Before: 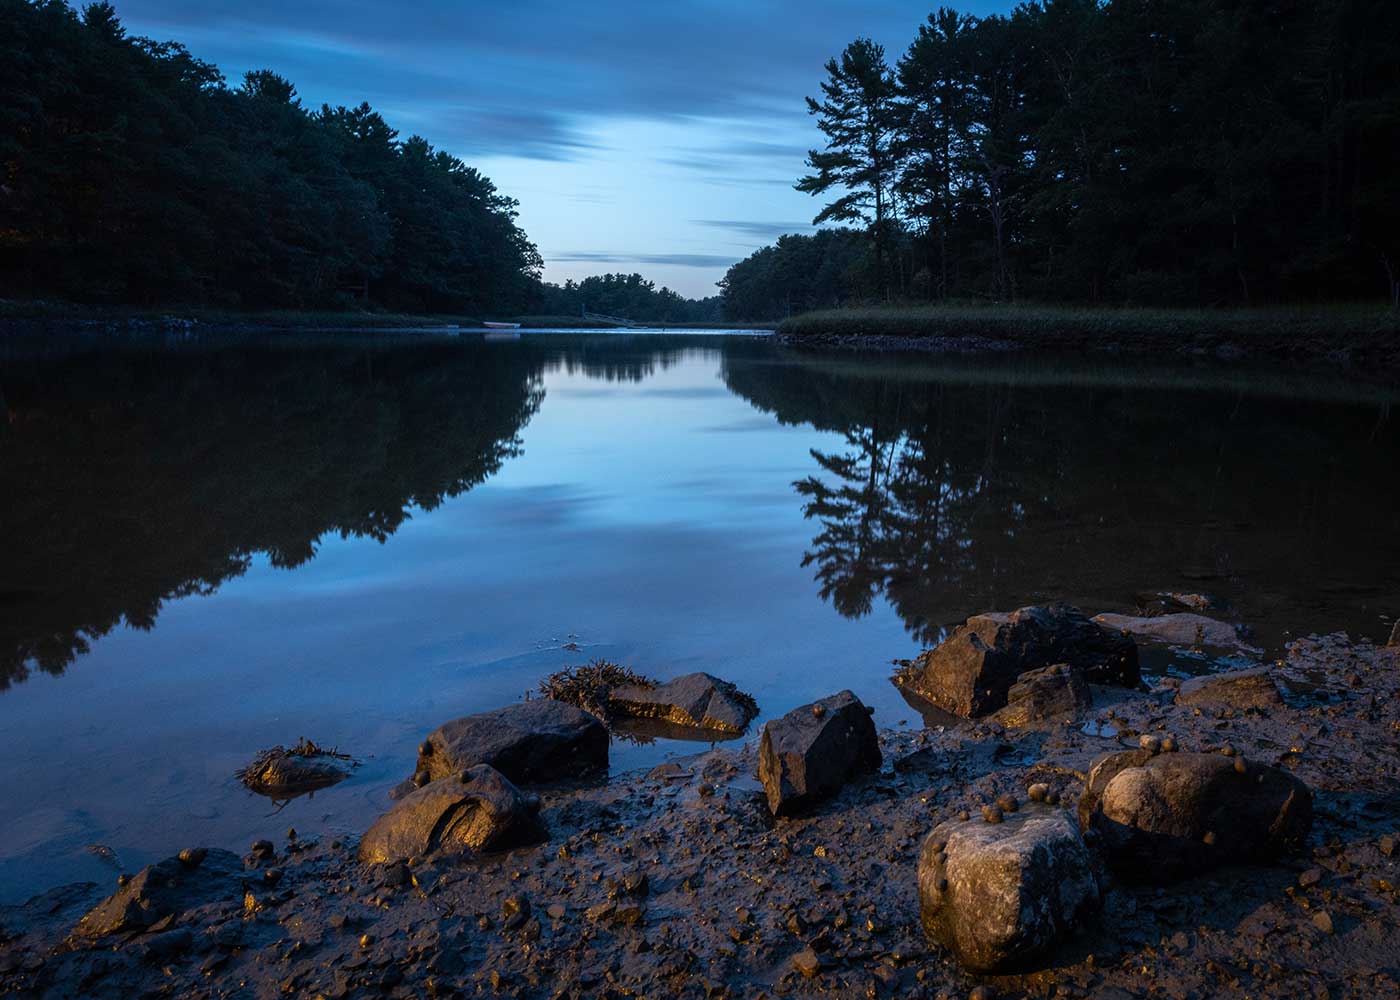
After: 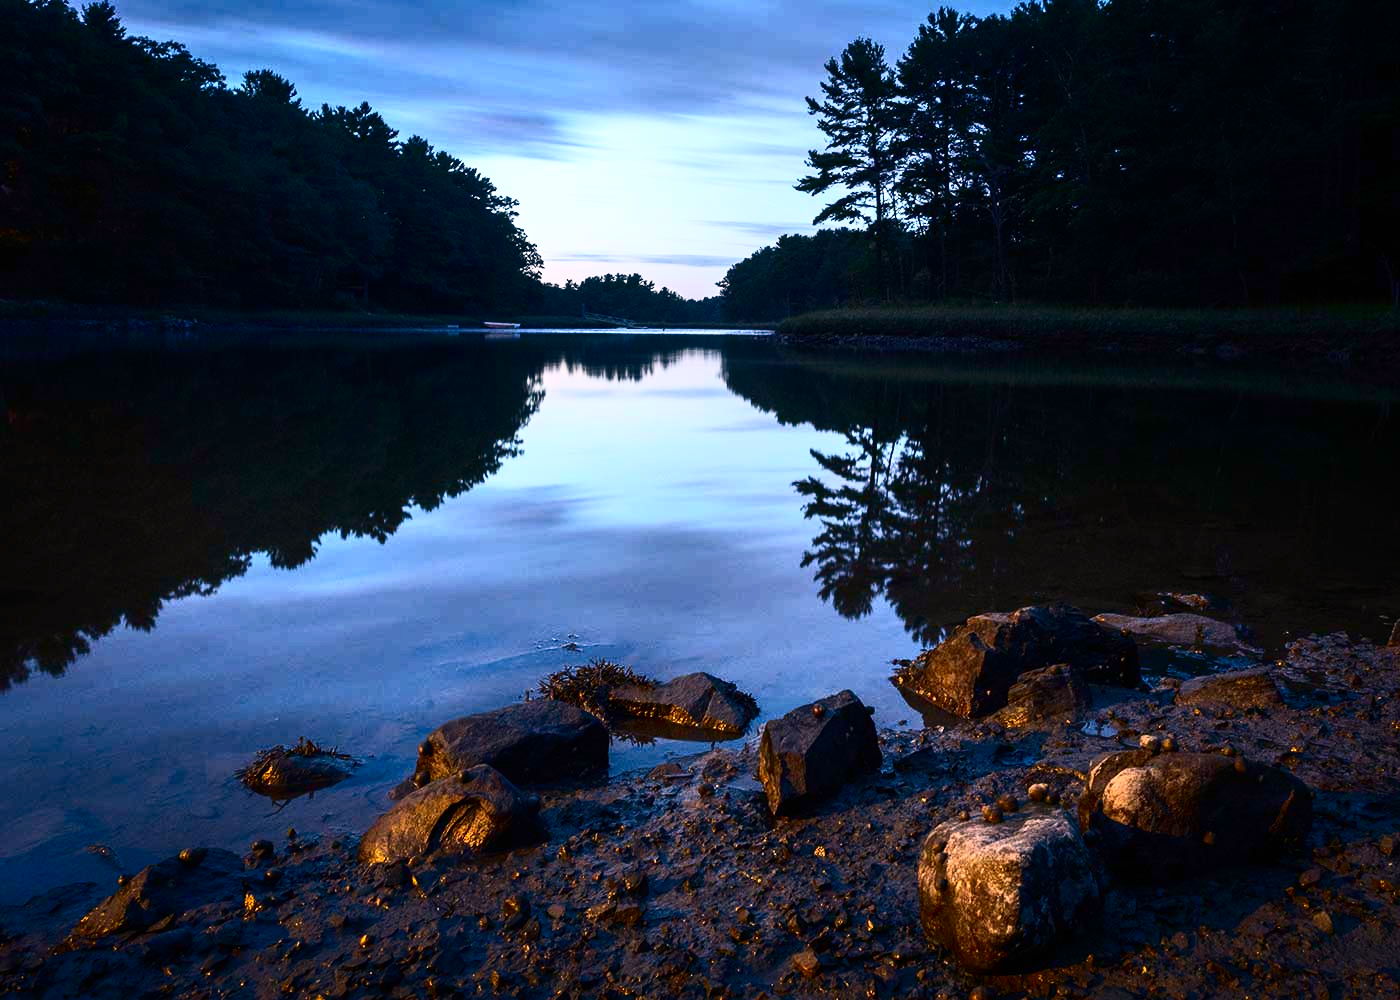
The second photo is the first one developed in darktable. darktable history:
exposure: exposure 0.376 EV, compensate highlight preservation false
contrast brightness saturation: contrast 0.4, brightness 0.05, saturation 0.25
color correction: highlights a* 11.96, highlights b* 11.58
